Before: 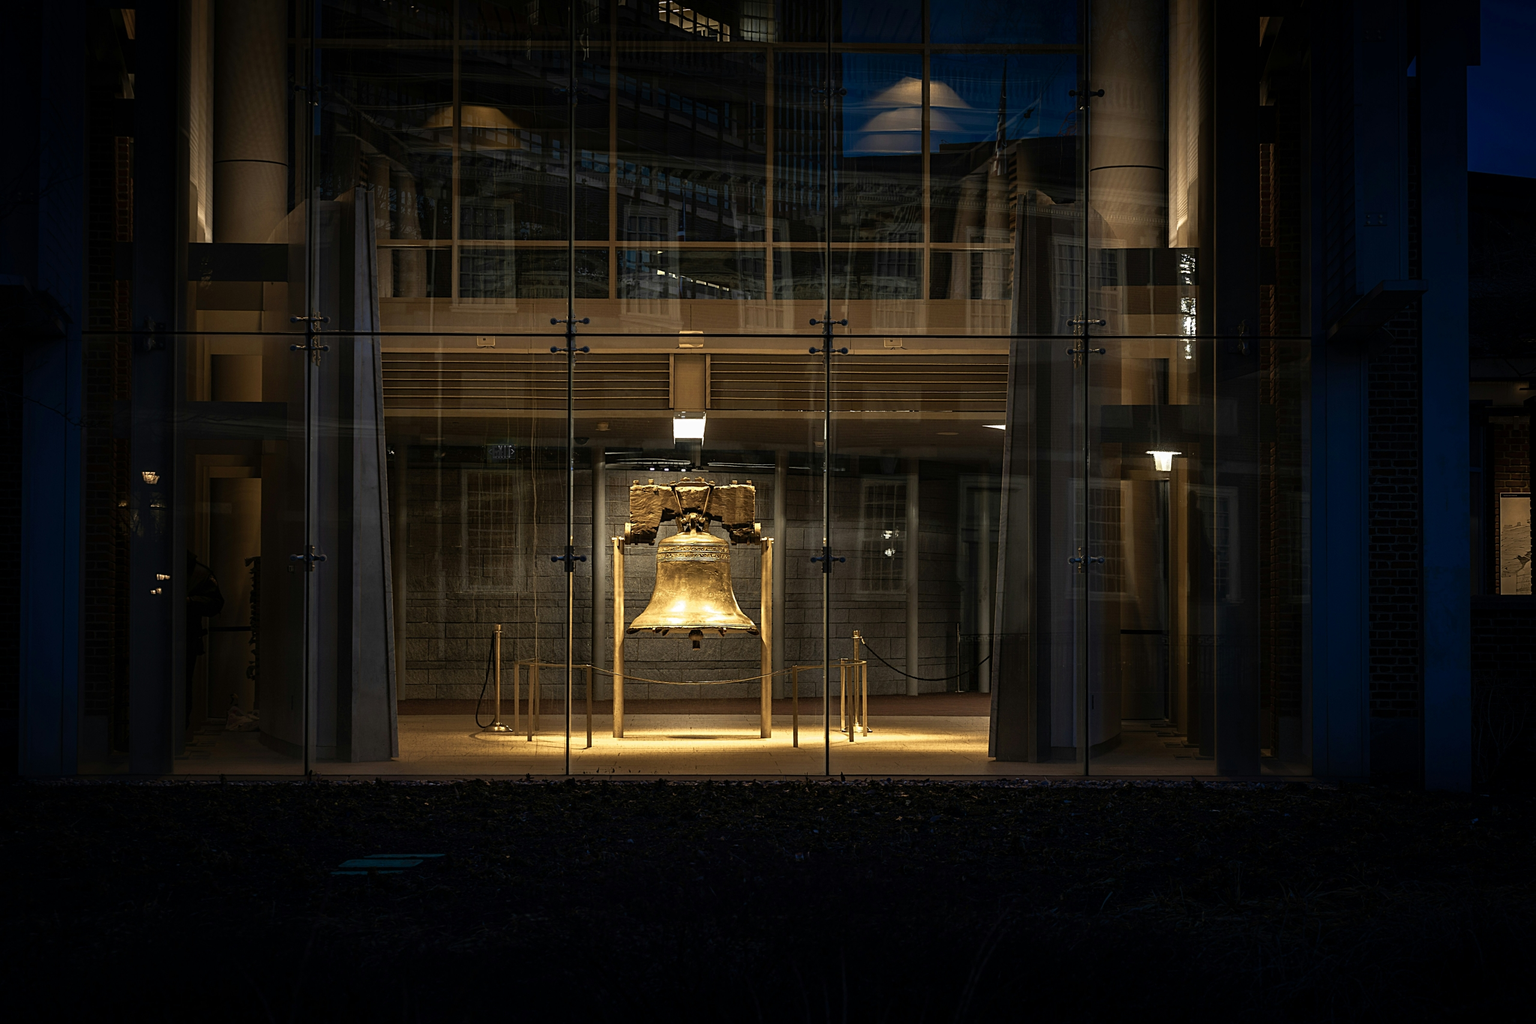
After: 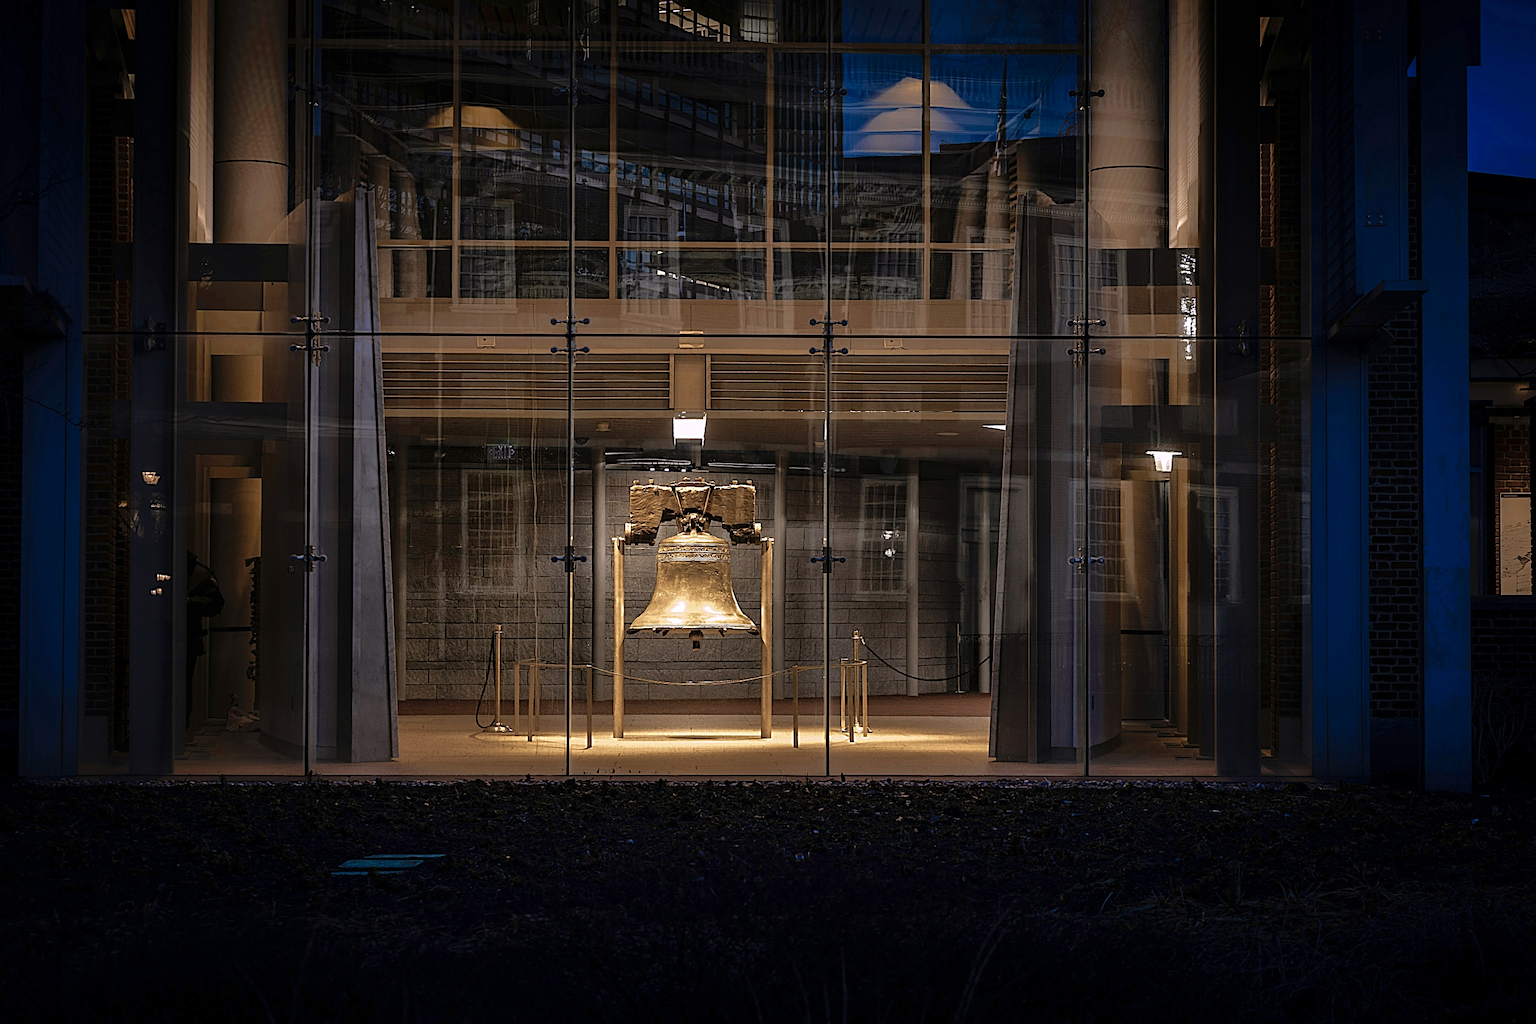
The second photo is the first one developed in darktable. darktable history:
color zones: curves: ch0 [(0, 0.5) (0.125, 0.4) (0.25, 0.5) (0.375, 0.4) (0.5, 0.4) (0.625, 0.6) (0.75, 0.6) (0.875, 0.5)]; ch1 [(0, 0.35) (0.125, 0.45) (0.25, 0.35) (0.375, 0.35) (0.5, 0.35) (0.625, 0.35) (0.75, 0.45) (0.875, 0.35)]; ch2 [(0, 0.6) (0.125, 0.5) (0.25, 0.5) (0.375, 0.6) (0.5, 0.6) (0.625, 0.5) (0.75, 0.5) (0.875, 0.5)]
shadows and highlights: on, module defaults
sharpen: amount 0.5
color calibration: output R [1.063, -0.012, -0.003, 0], output B [-0.079, 0.047, 1, 0], x 0.37, y 0.377, temperature 4296.49 K
